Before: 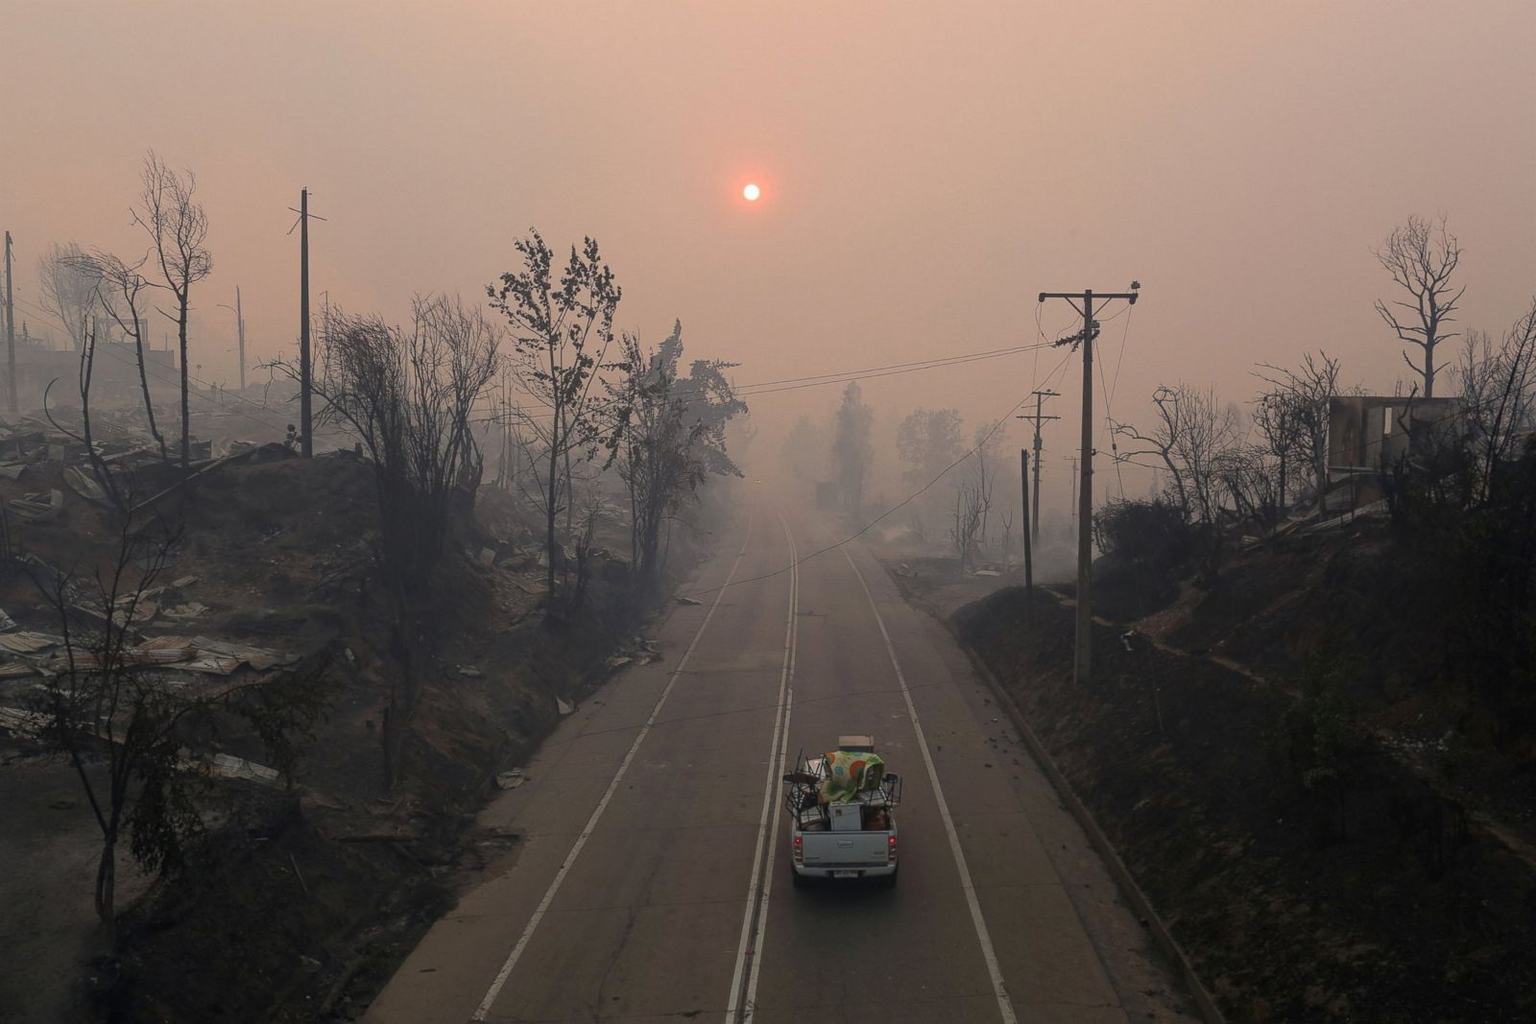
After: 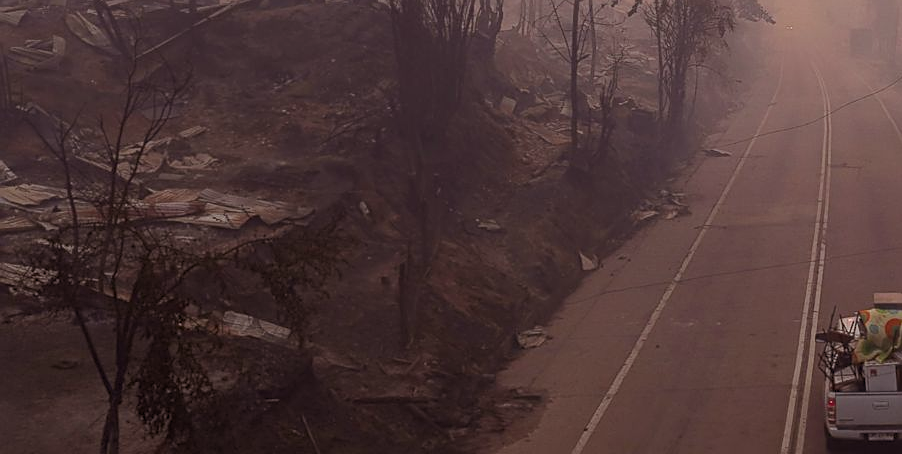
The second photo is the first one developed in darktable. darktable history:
rgb levels: mode RGB, independent channels, levels [[0, 0.474, 1], [0, 0.5, 1], [0, 0.5, 1]]
sharpen: on, module defaults
crop: top 44.483%, right 43.593%, bottom 12.892%
